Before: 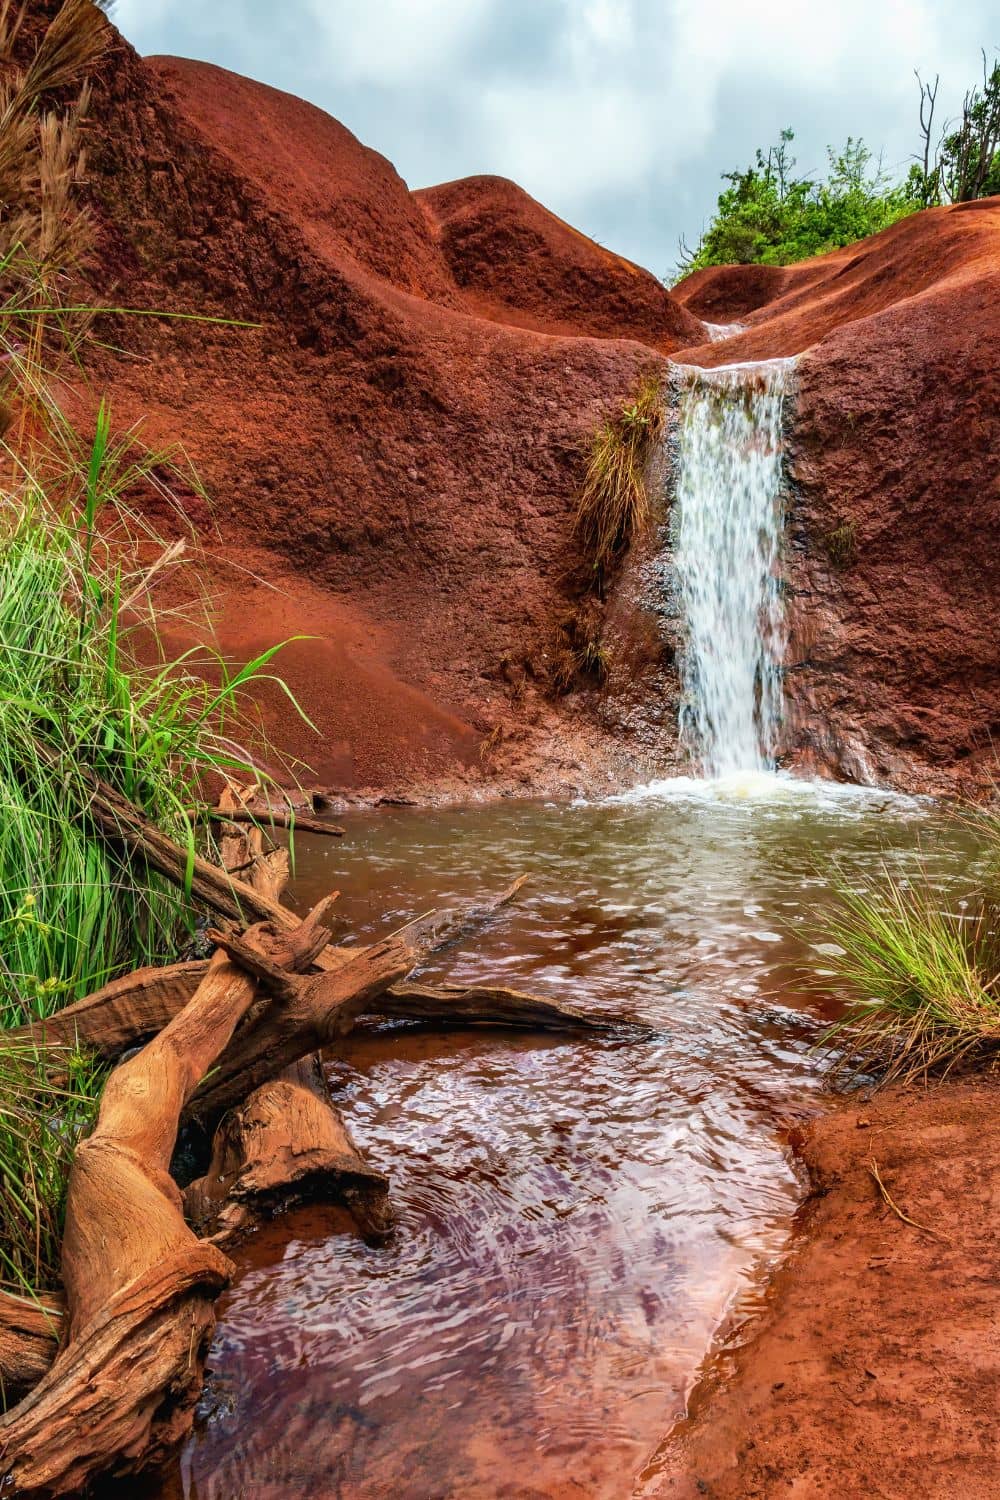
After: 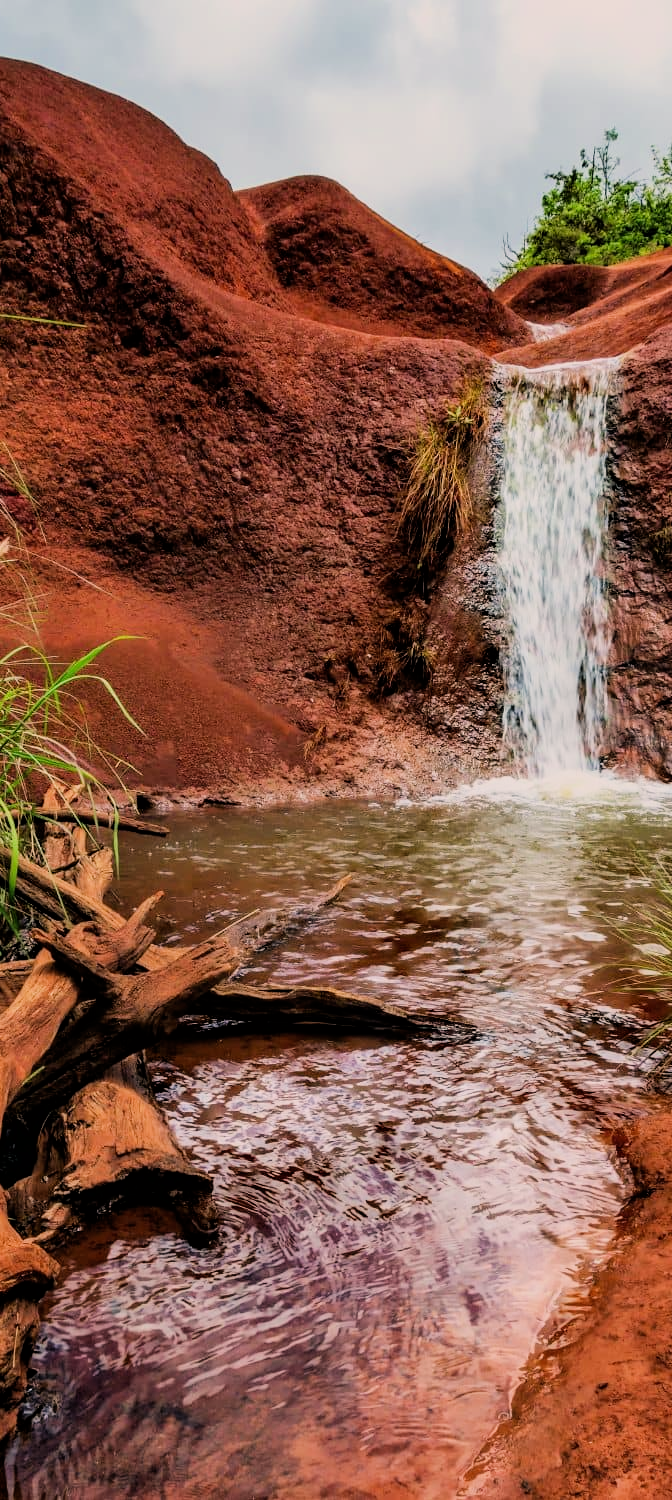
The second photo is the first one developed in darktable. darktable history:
crop and rotate: left 17.606%, right 15.179%
filmic rgb: black relative exposure -5.02 EV, white relative exposure 3.99 EV, hardness 2.89, contrast 1.189
color correction: highlights a* 5.95, highlights b* 4.74
